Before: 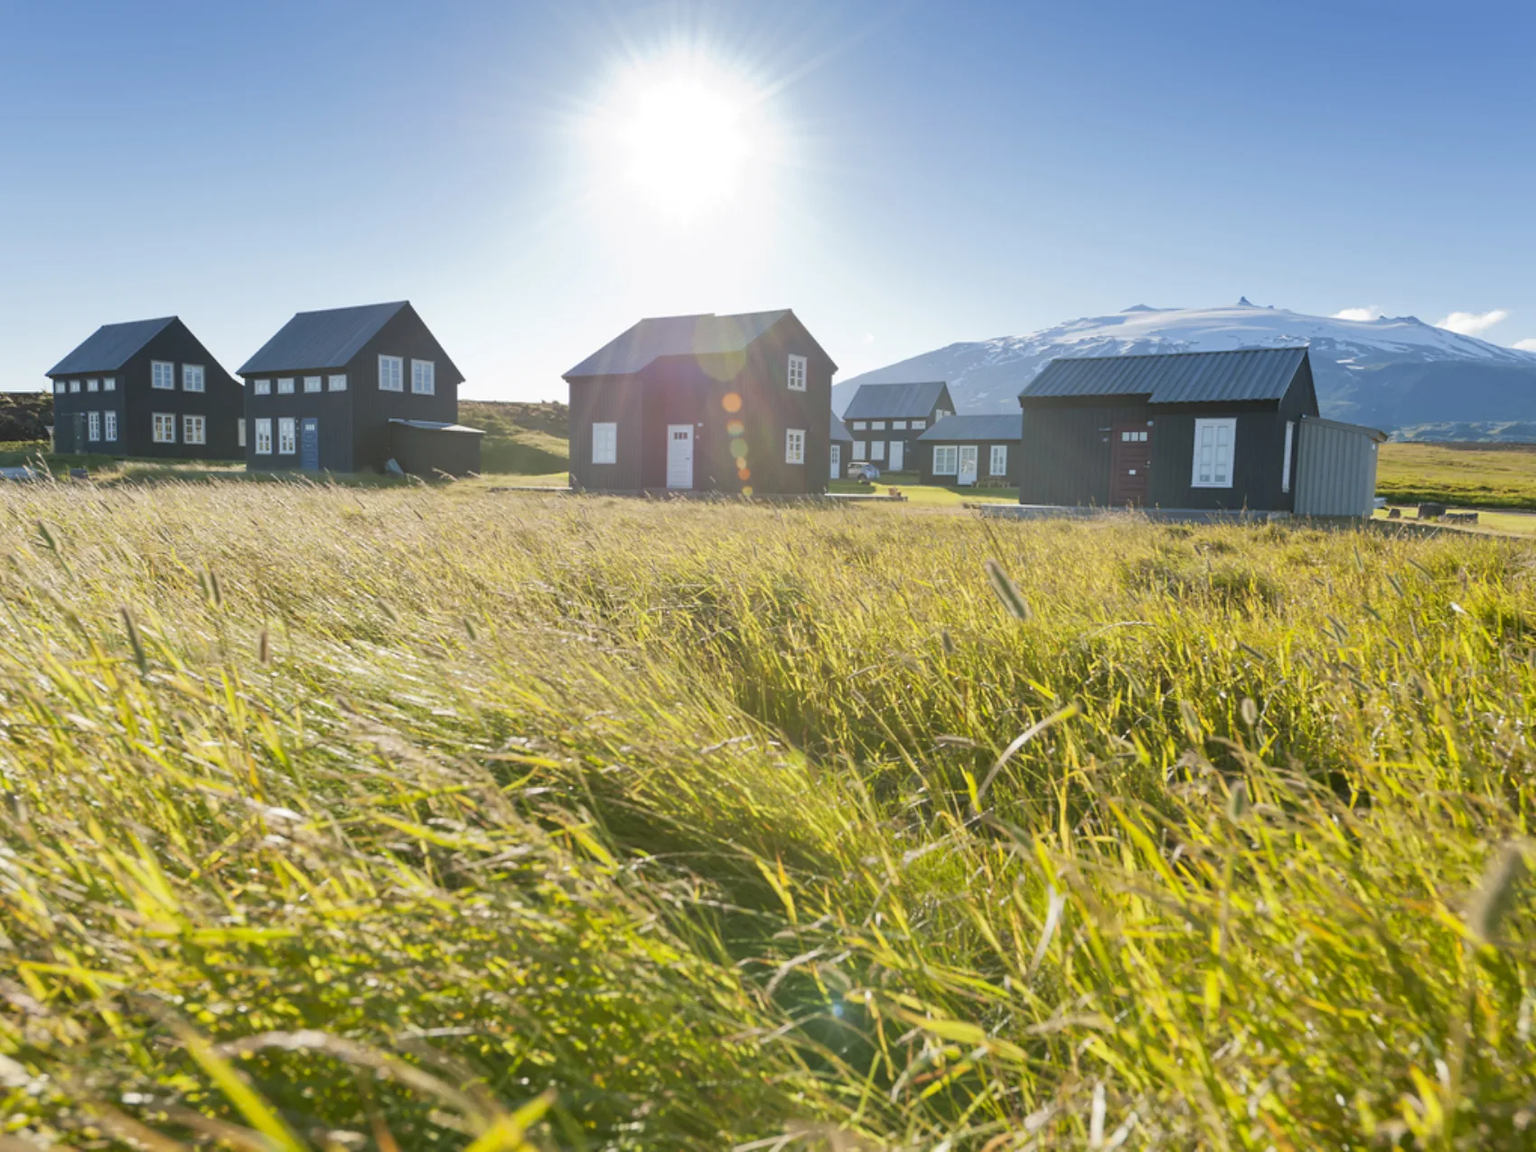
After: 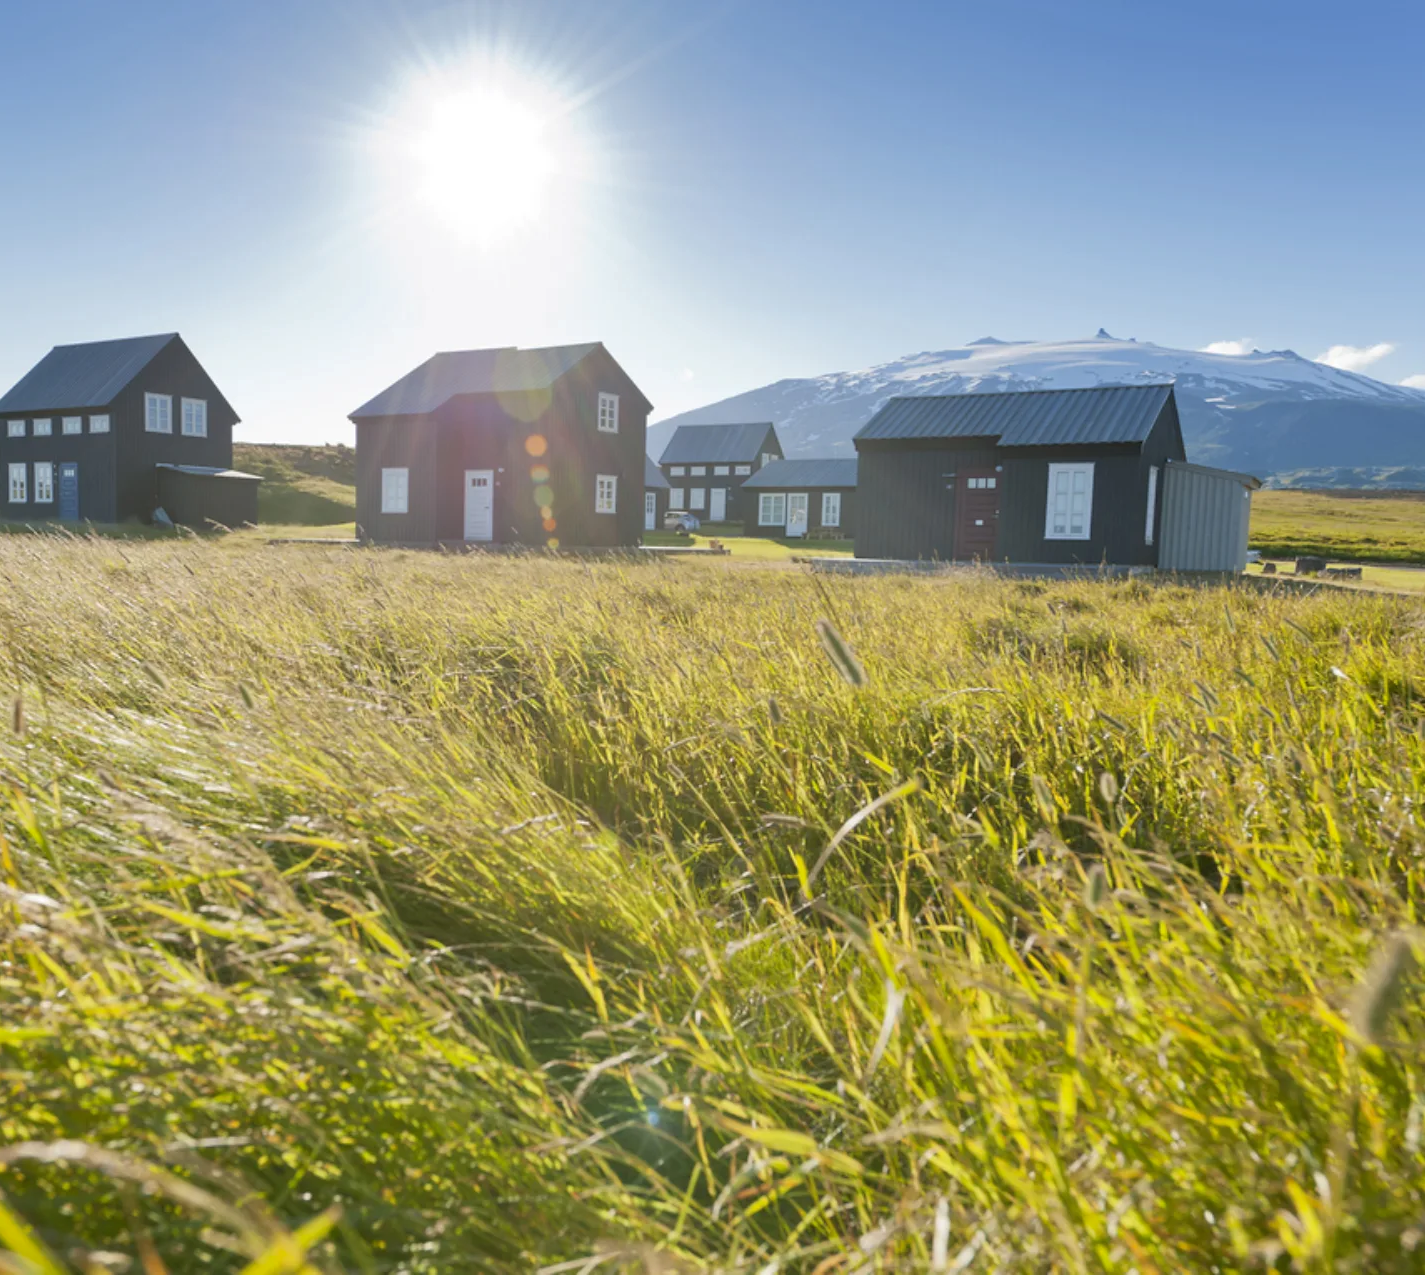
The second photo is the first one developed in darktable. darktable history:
shadows and highlights: shadows 25, highlights -25
crop: left 16.145%
